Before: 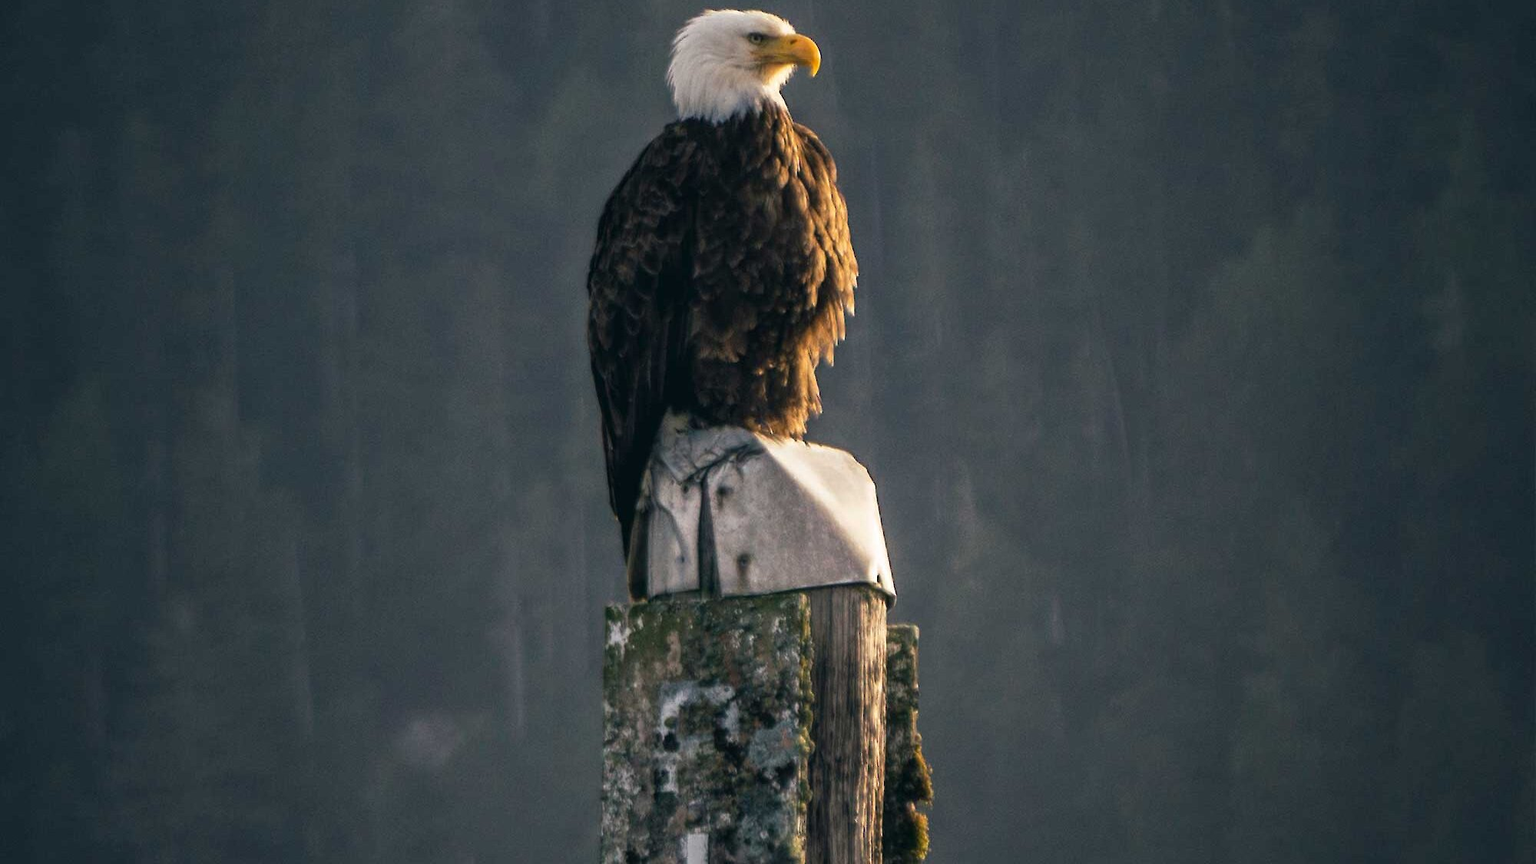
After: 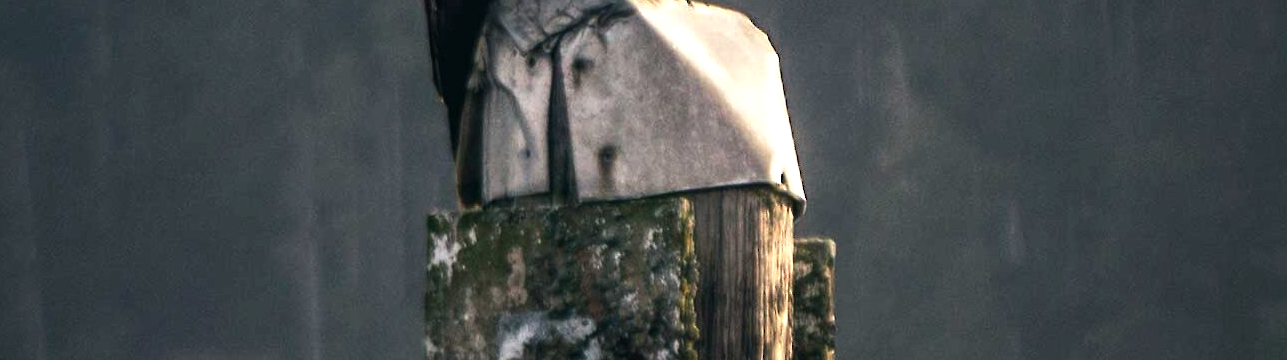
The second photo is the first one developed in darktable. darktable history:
crop: left 18.091%, top 51.13%, right 17.525%, bottom 16.85%
tone equalizer: -8 EV -0.417 EV, -7 EV -0.389 EV, -6 EV -0.333 EV, -5 EV -0.222 EV, -3 EV 0.222 EV, -2 EV 0.333 EV, -1 EV 0.389 EV, +0 EV 0.417 EV, edges refinement/feathering 500, mask exposure compensation -1.57 EV, preserve details no
